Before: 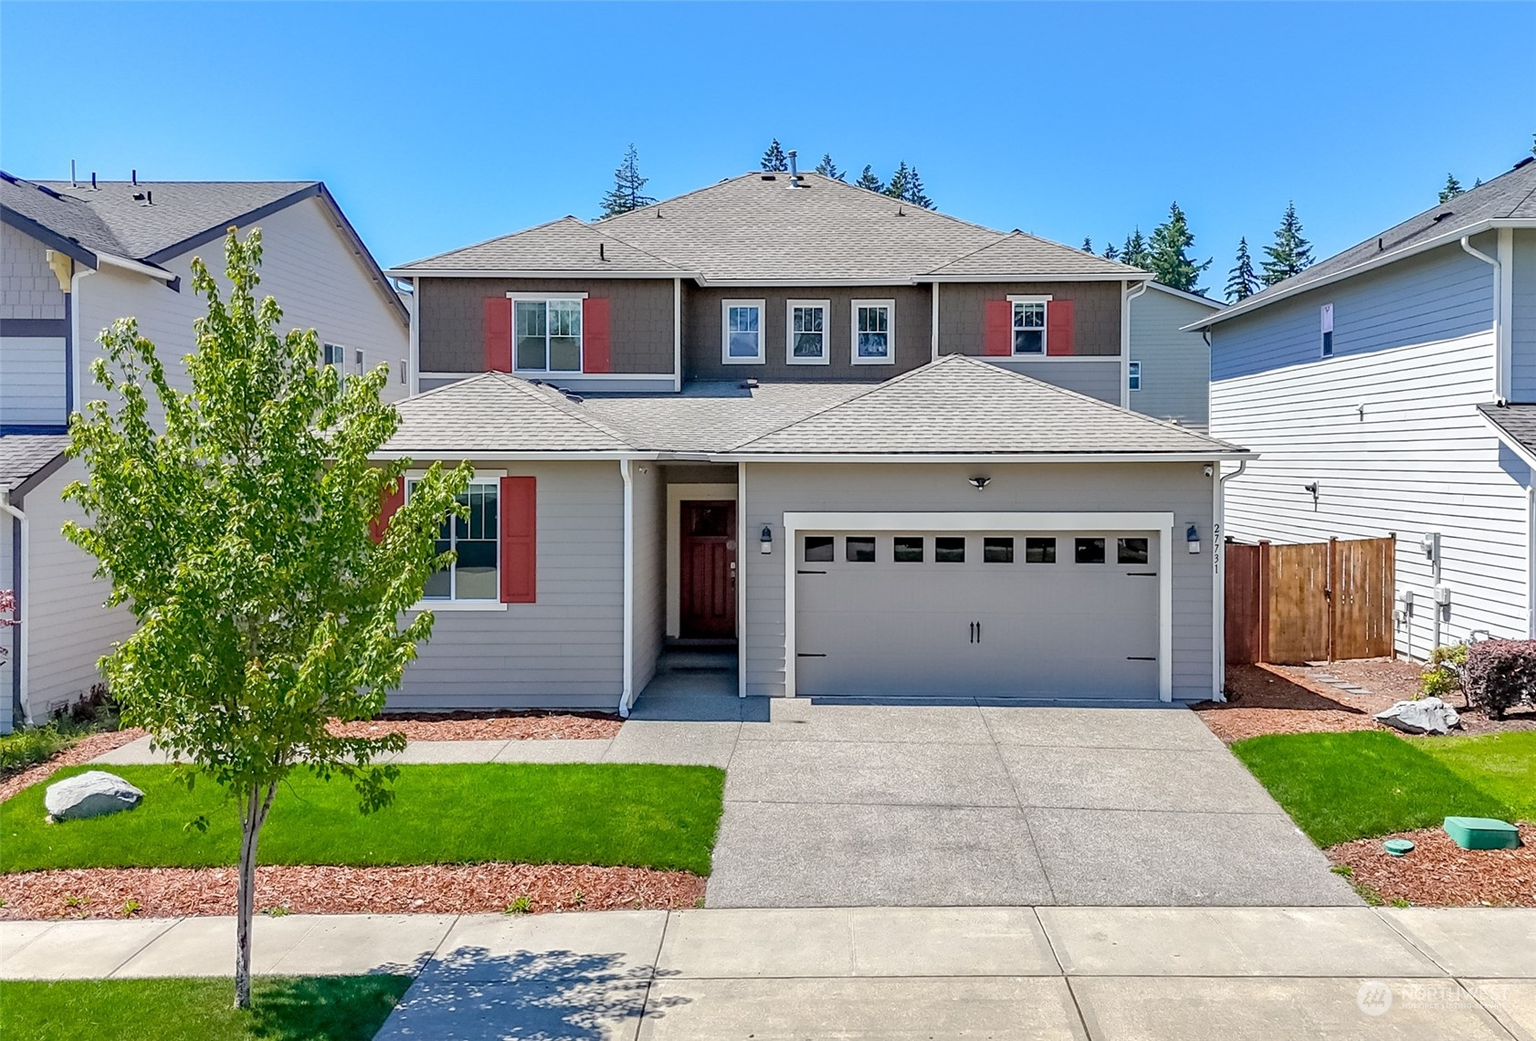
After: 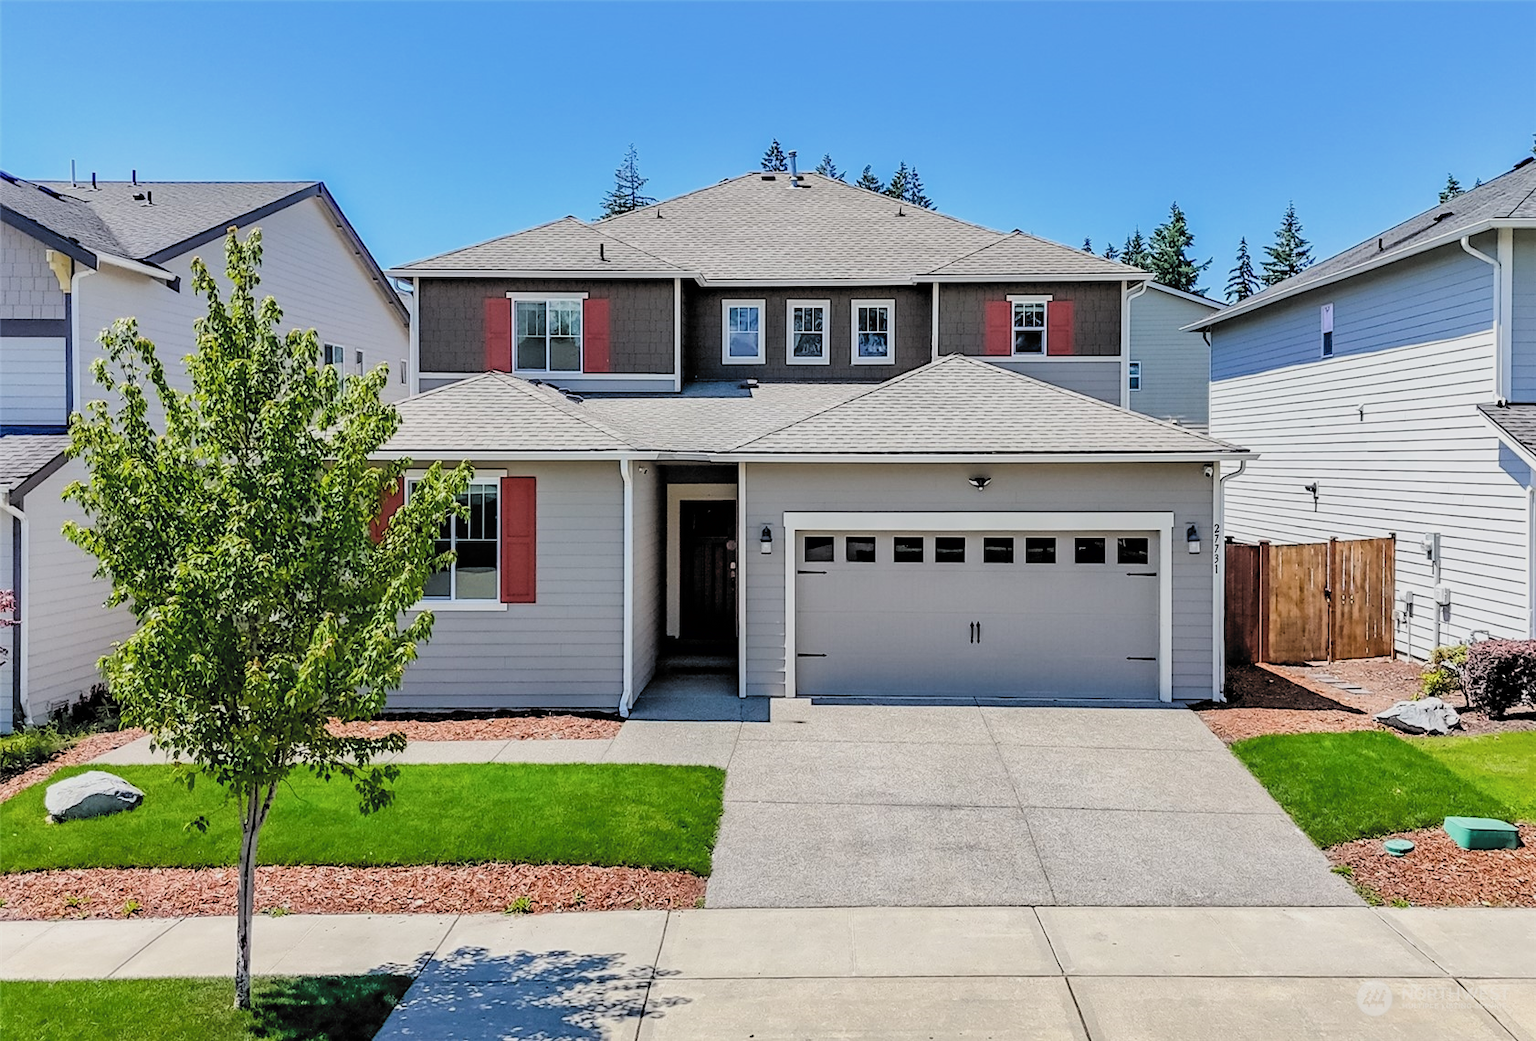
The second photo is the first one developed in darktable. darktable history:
filmic rgb: black relative exposure -5.1 EV, white relative exposure 4 EV, hardness 2.89, contrast 1.299, highlights saturation mix -28.5%, color science v6 (2022)
